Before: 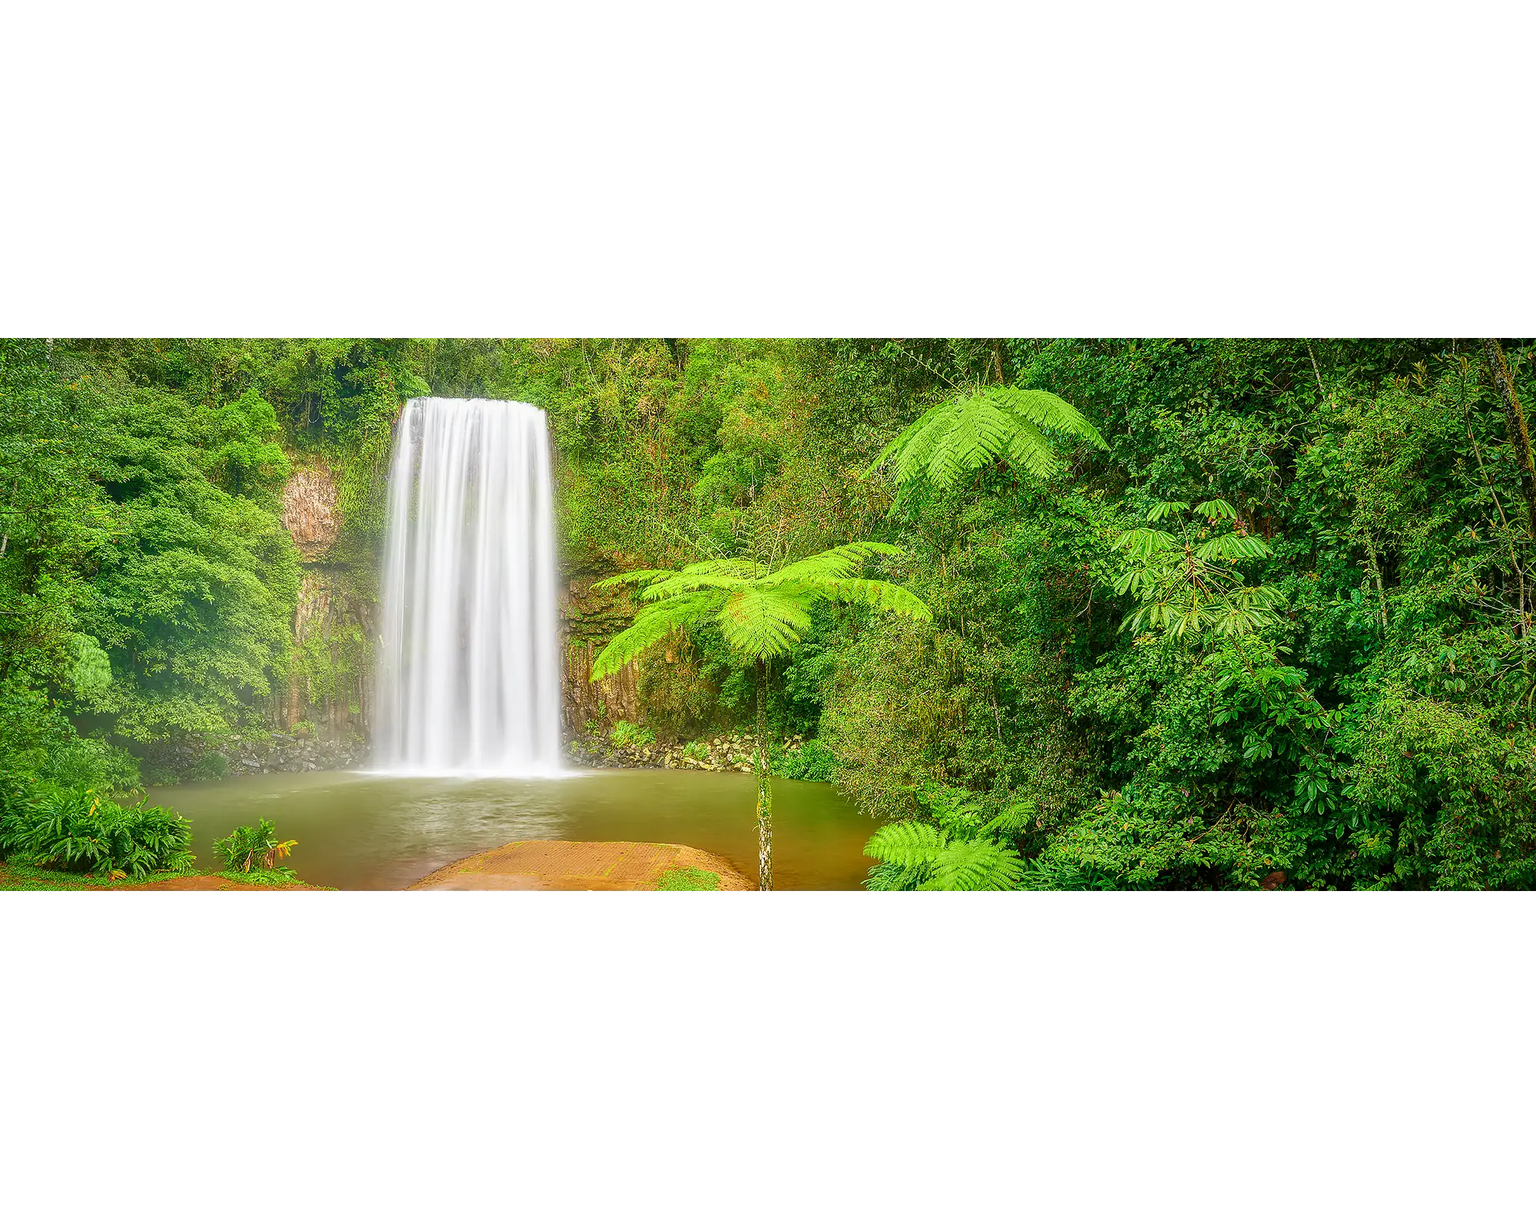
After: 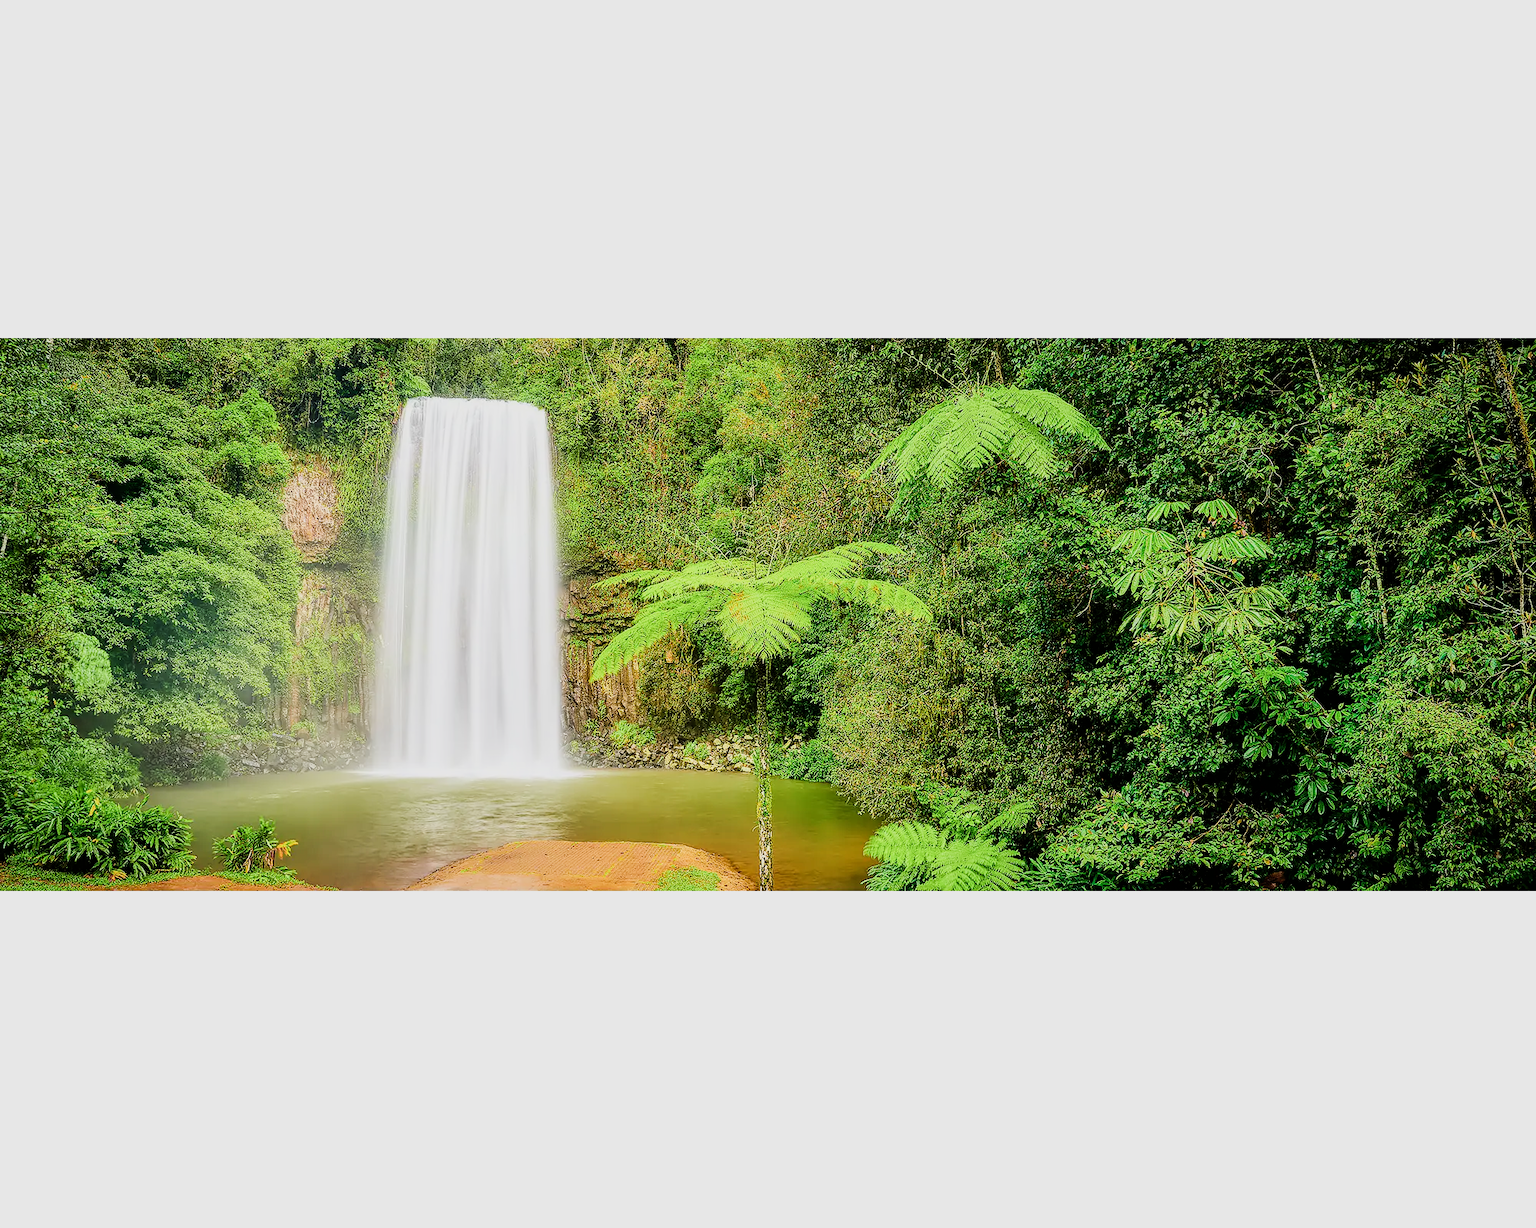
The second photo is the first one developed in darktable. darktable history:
tone equalizer: -8 EV -1.08 EV, -7 EV -1.01 EV, -6 EV -0.867 EV, -5 EV -0.578 EV, -3 EV 0.578 EV, -2 EV 0.867 EV, -1 EV 1.01 EV, +0 EV 1.08 EV, edges refinement/feathering 500, mask exposure compensation -1.57 EV, preserve details no
filmic rgb: black relative exposure -6.82 EV, white relative exposure 5.89 EV, hardness 2.71
